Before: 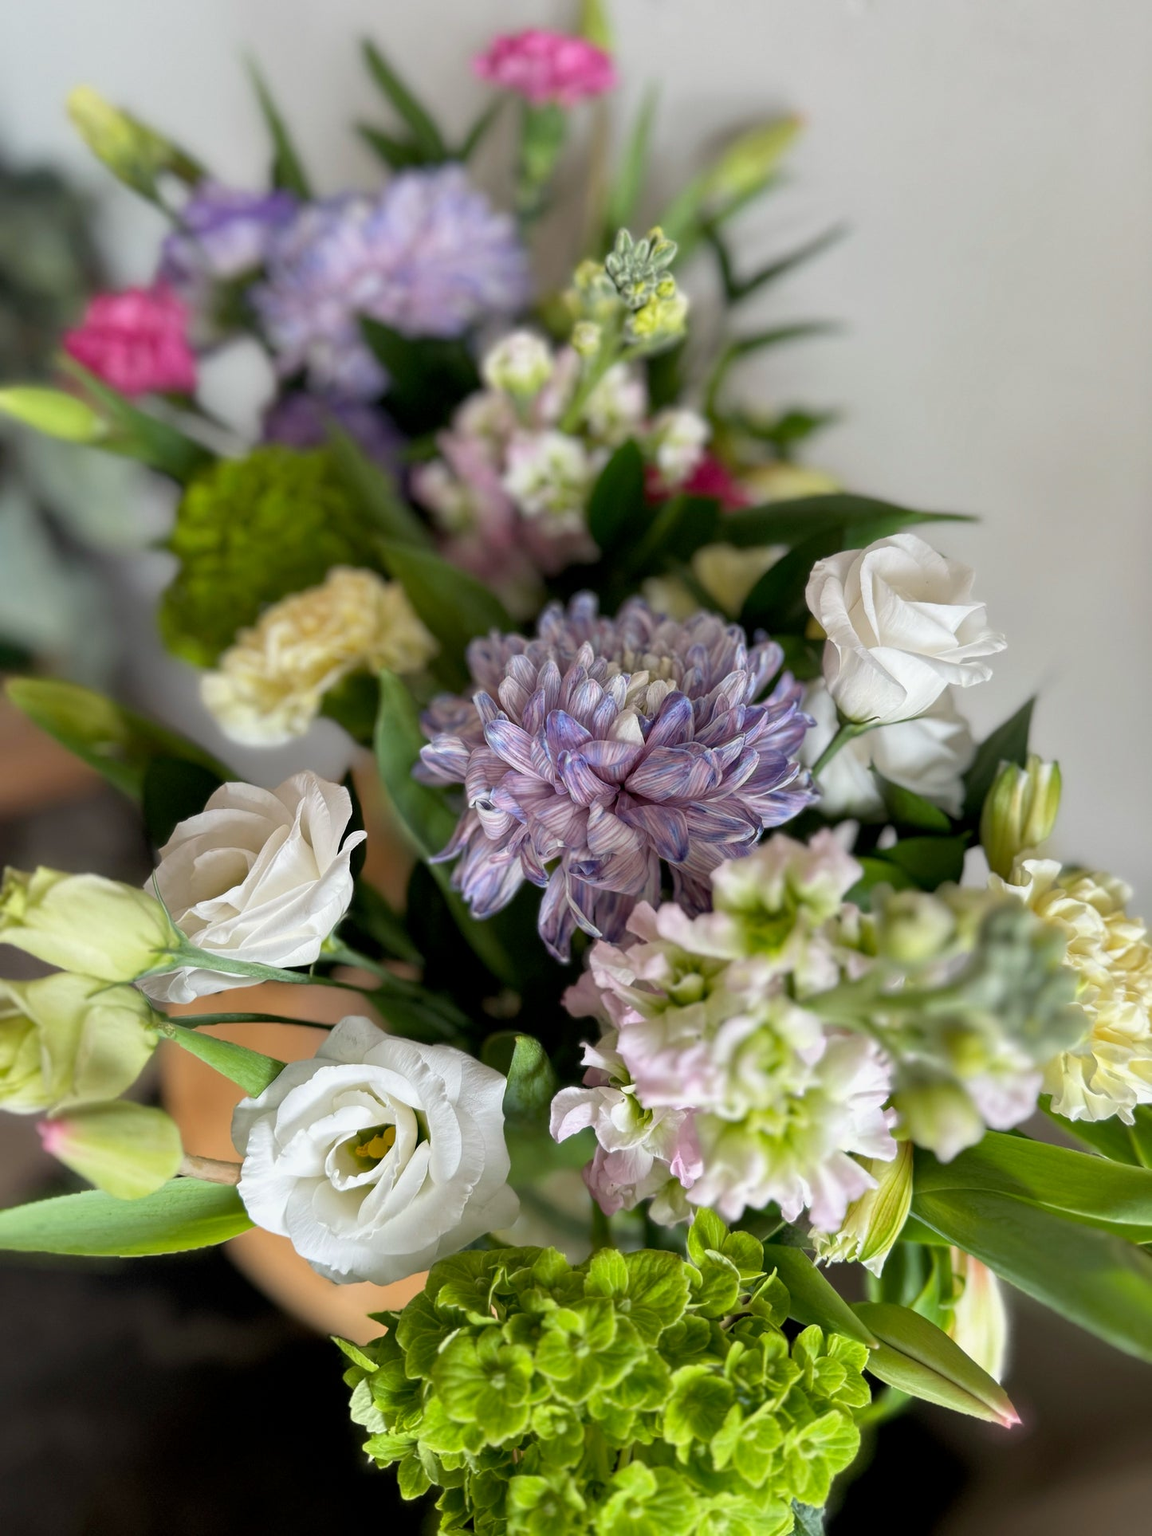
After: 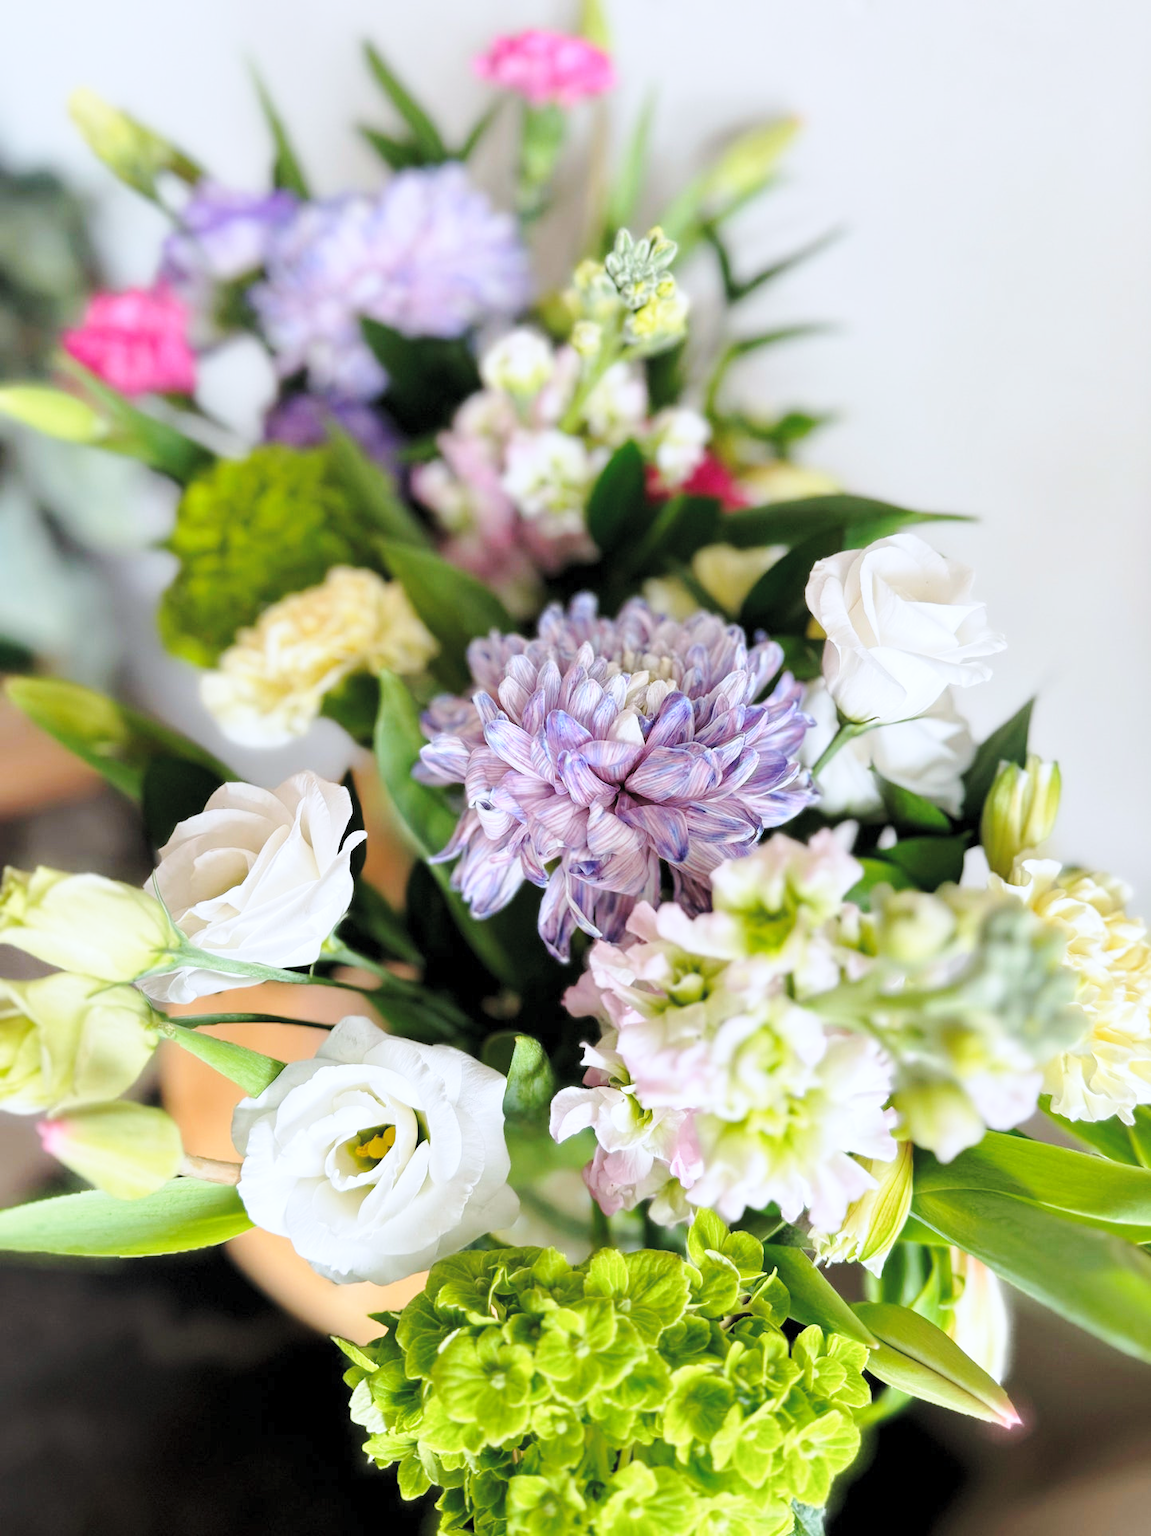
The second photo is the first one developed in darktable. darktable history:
contrast brightness saturation: brightness 0.15
color correction: highlights a* -0.137, highlights b* -5.91, shadows a* -0.137, shadows b* -0.137
base curve: curves: ch0 [(0, 0) (0.028, 0.03) (0.121, 0.232) (0.46, 0.748) (0.859, 0.968) (1, 1)], preserve colors none
